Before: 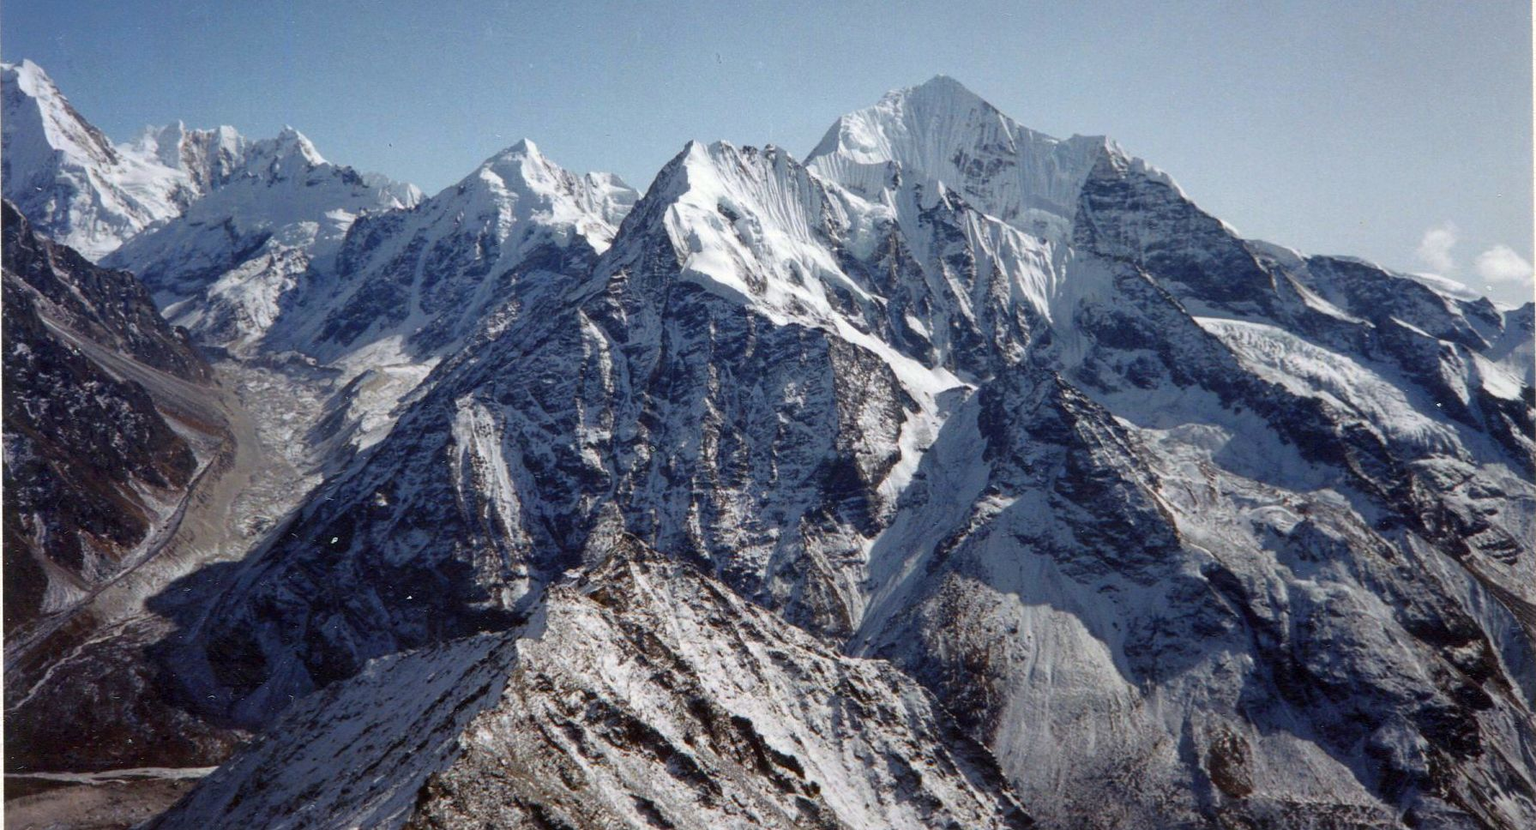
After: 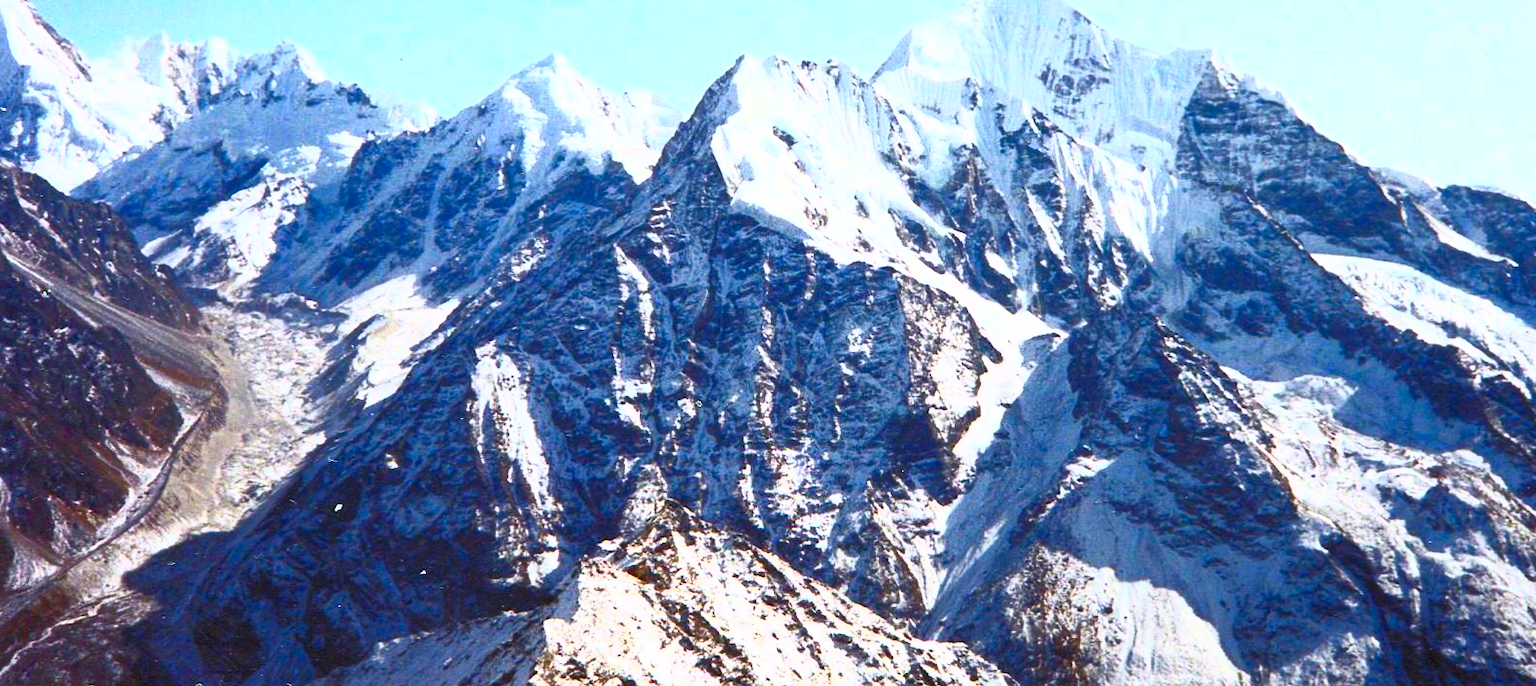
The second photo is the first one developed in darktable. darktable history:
crop and rotate: left 2.445%, top 11.162%, right 9.284%, bottom 15.866%
contrast brightness saturation: contrast 0.98, brightness 0.98, saturation 0.997
